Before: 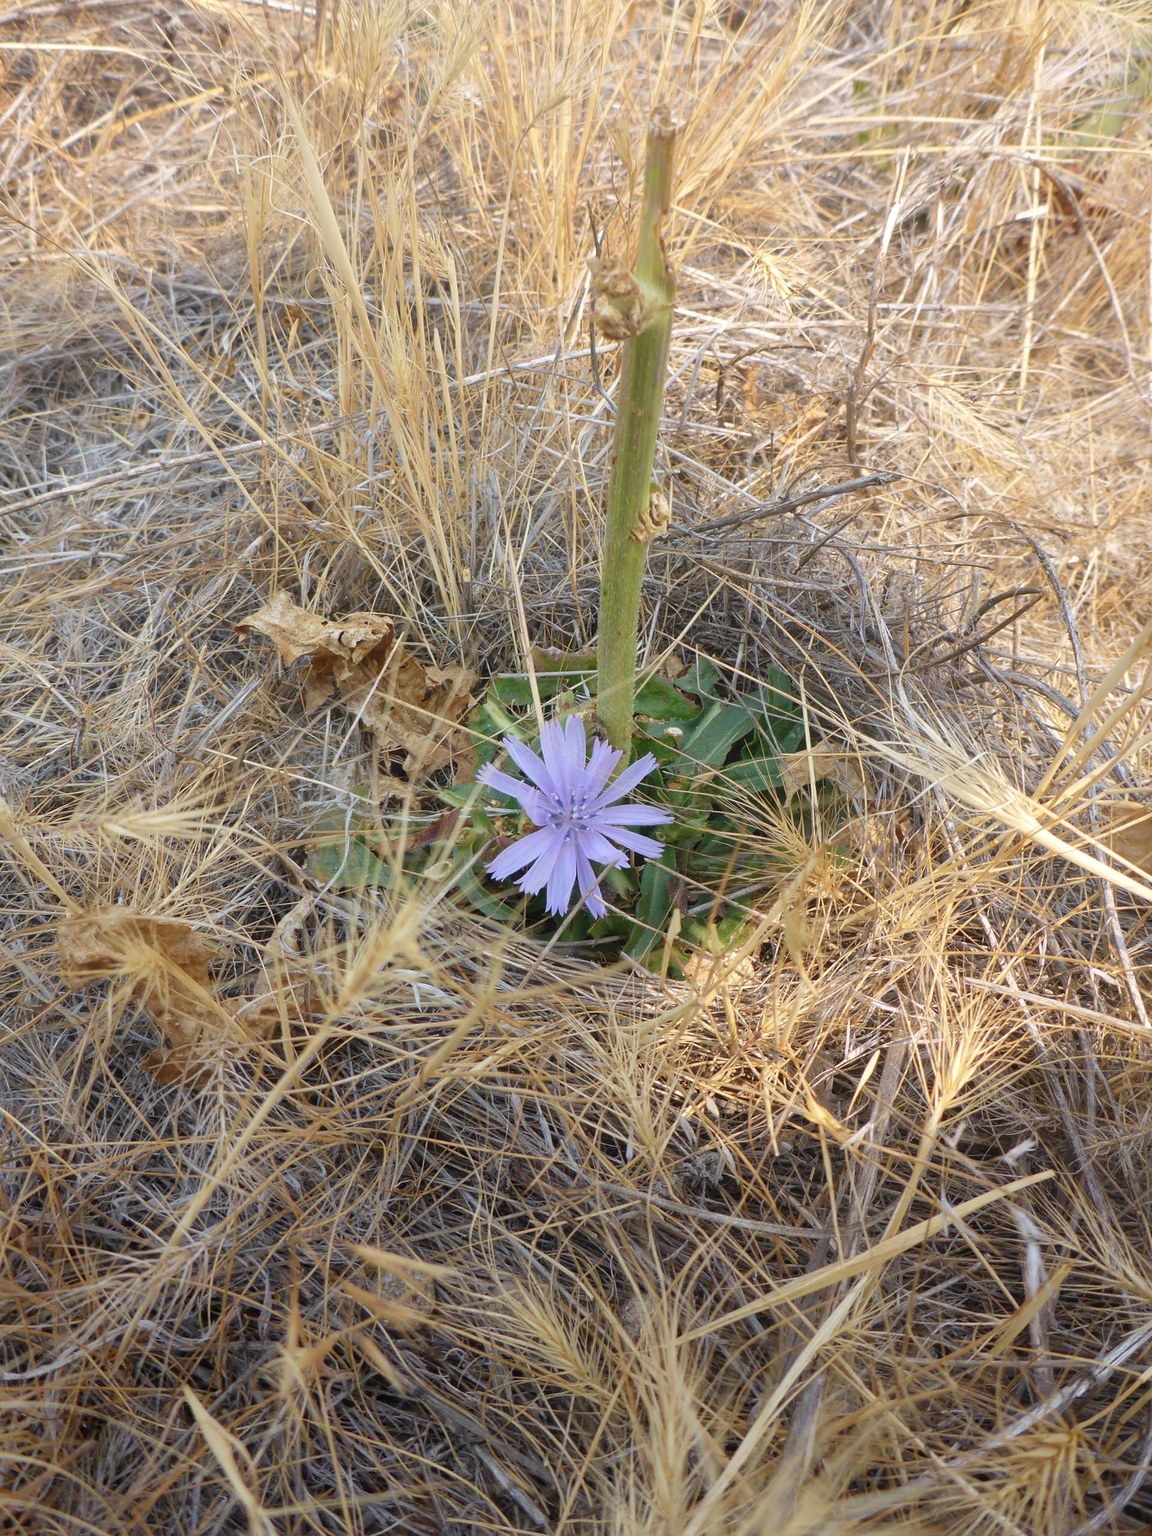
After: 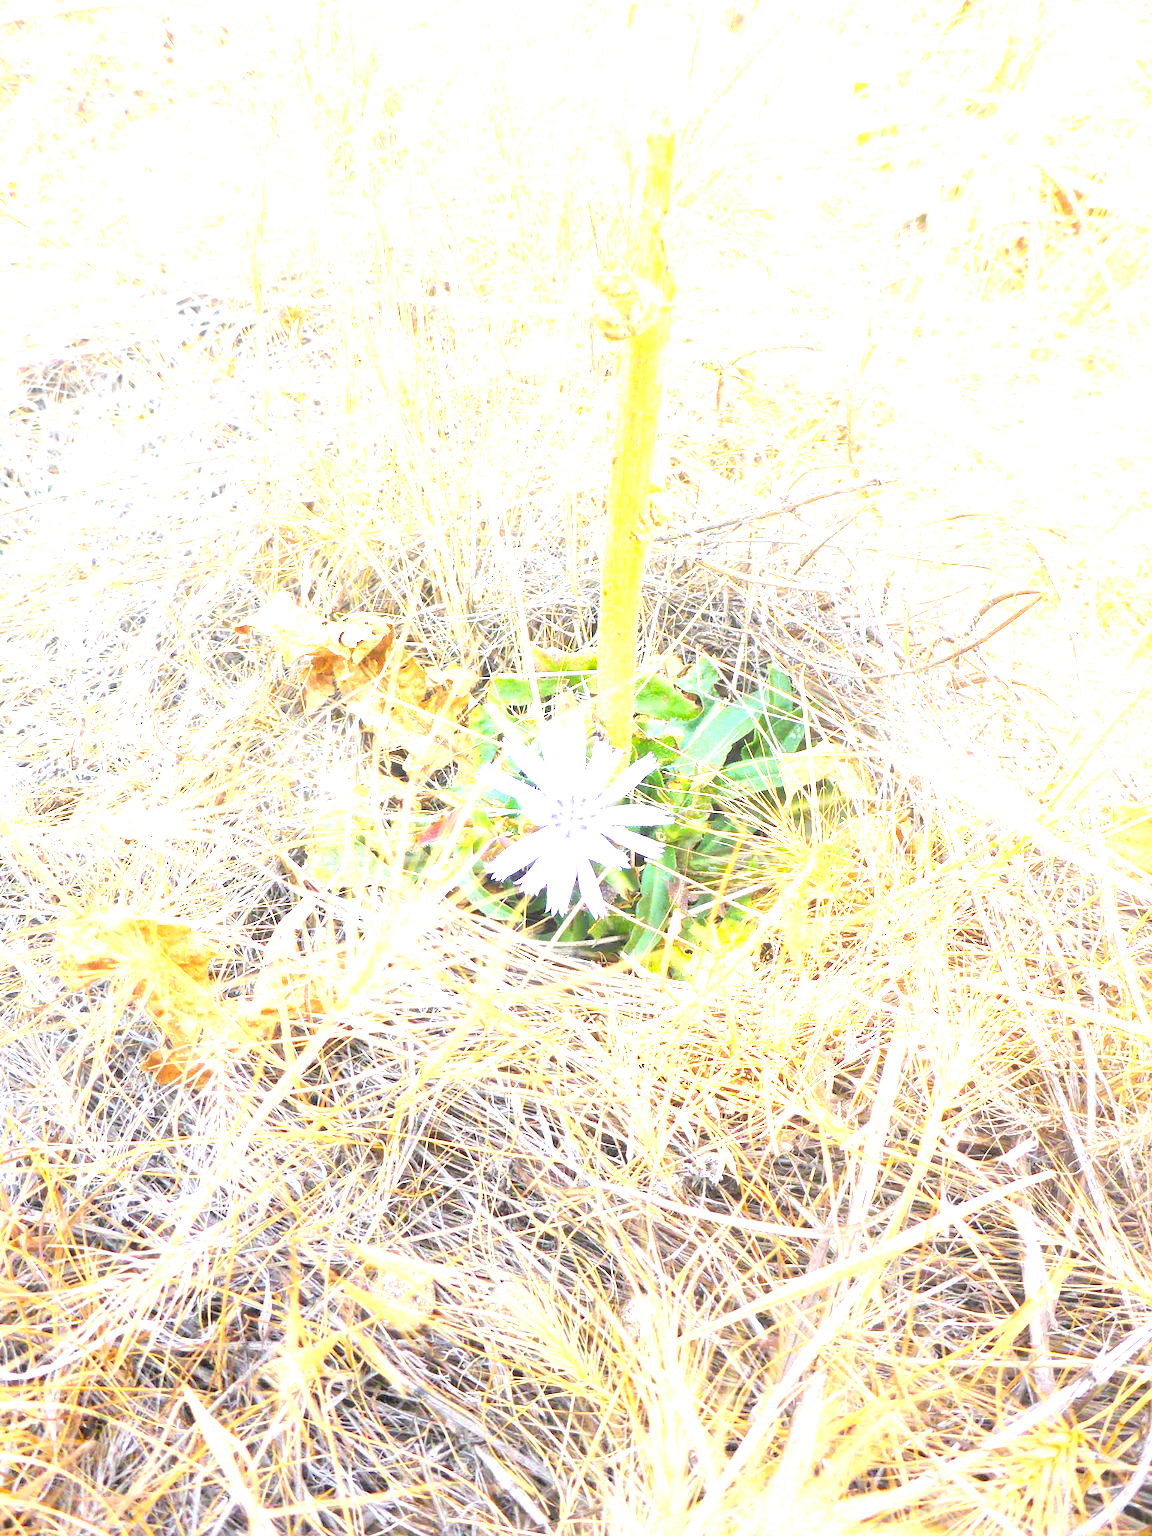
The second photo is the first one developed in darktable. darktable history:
tone equalizer: -8 EV -1.06 EV, -7 EV -1.01 EV, -6 EV -0.858 EV, -5 EV -0.548 EV, -3 EV 0.563 EV, -2 EV 0.852 EV, -1 EV 0.989 EV, +0 EV 1.06 EV, smoothing diameter 24.81%, edges refinement/feathering 7.04, preserve details guided filter
exposure: black level correction 0.001, exposure 1.813 EV, compensate highlight preservation false
color balance rgb: shadows lift › chroma 0.982%, shadows lift › hue 111.91°, perceptual saturation grading › global saturation 19.598%
contrast brightness saturation: brightness 0.14
local contrast: mode bilateral grid, contrast 99, coarseness 99, detail 94%, midtone range 0.2
